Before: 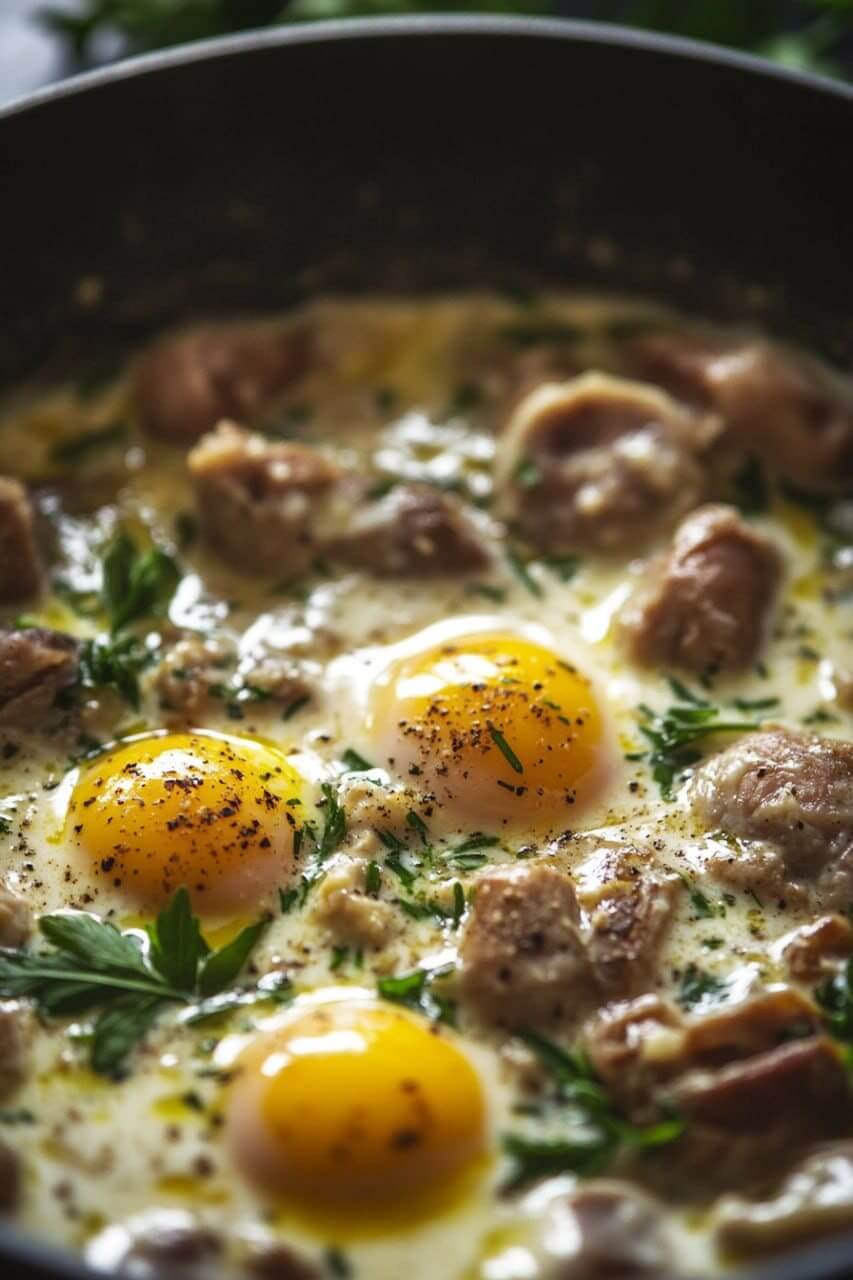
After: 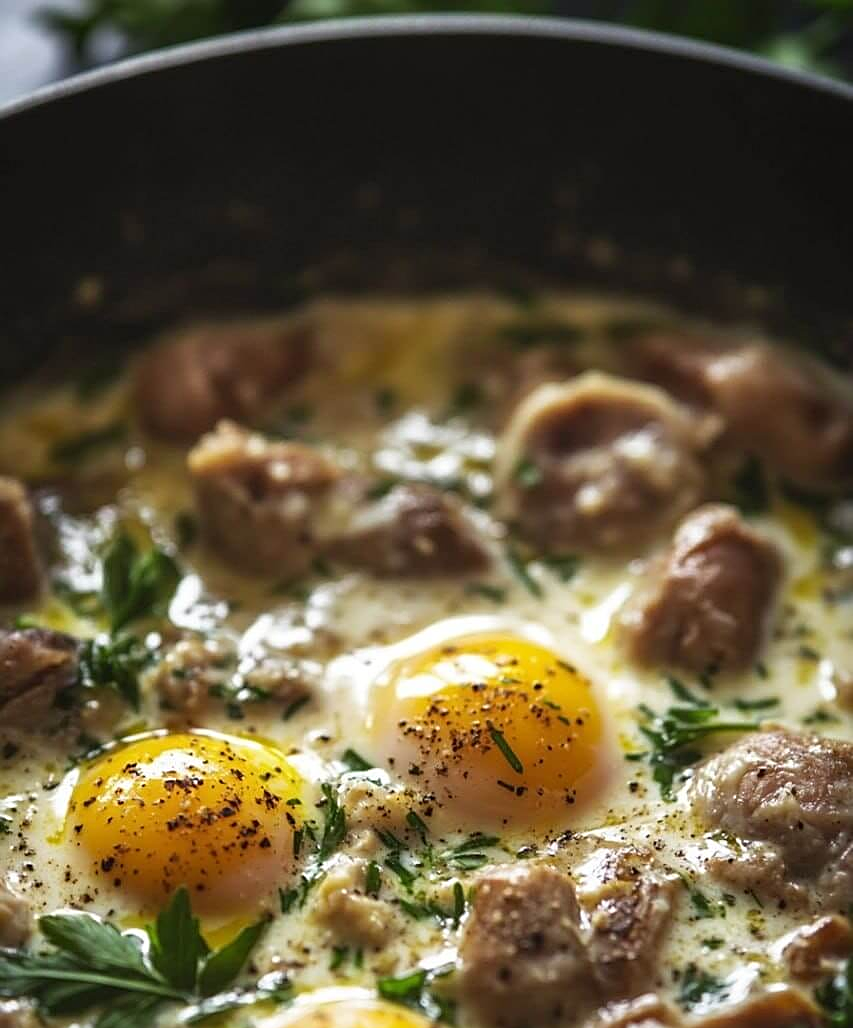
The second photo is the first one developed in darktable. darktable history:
sharpen: on, module defaults
crop: bottom 19.644%
